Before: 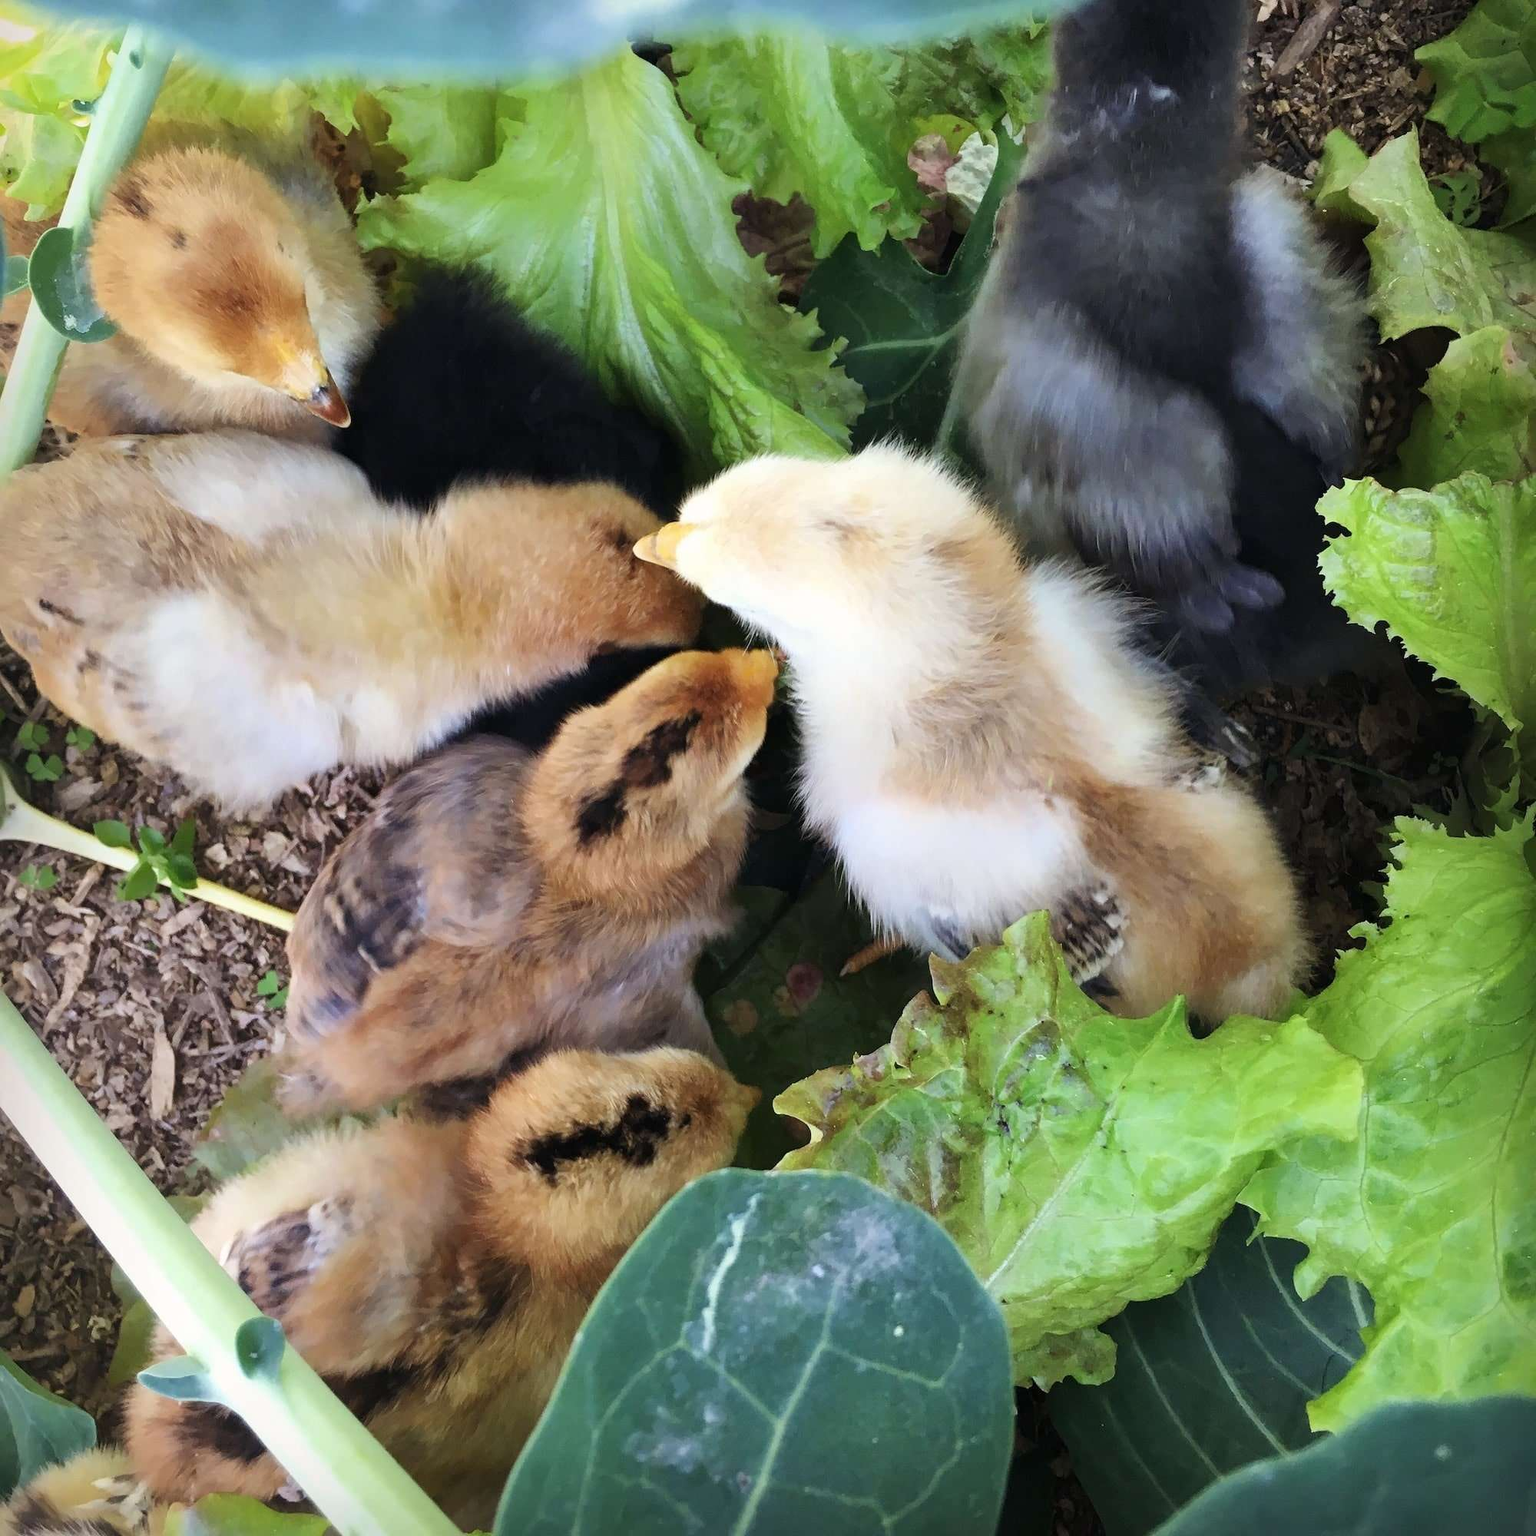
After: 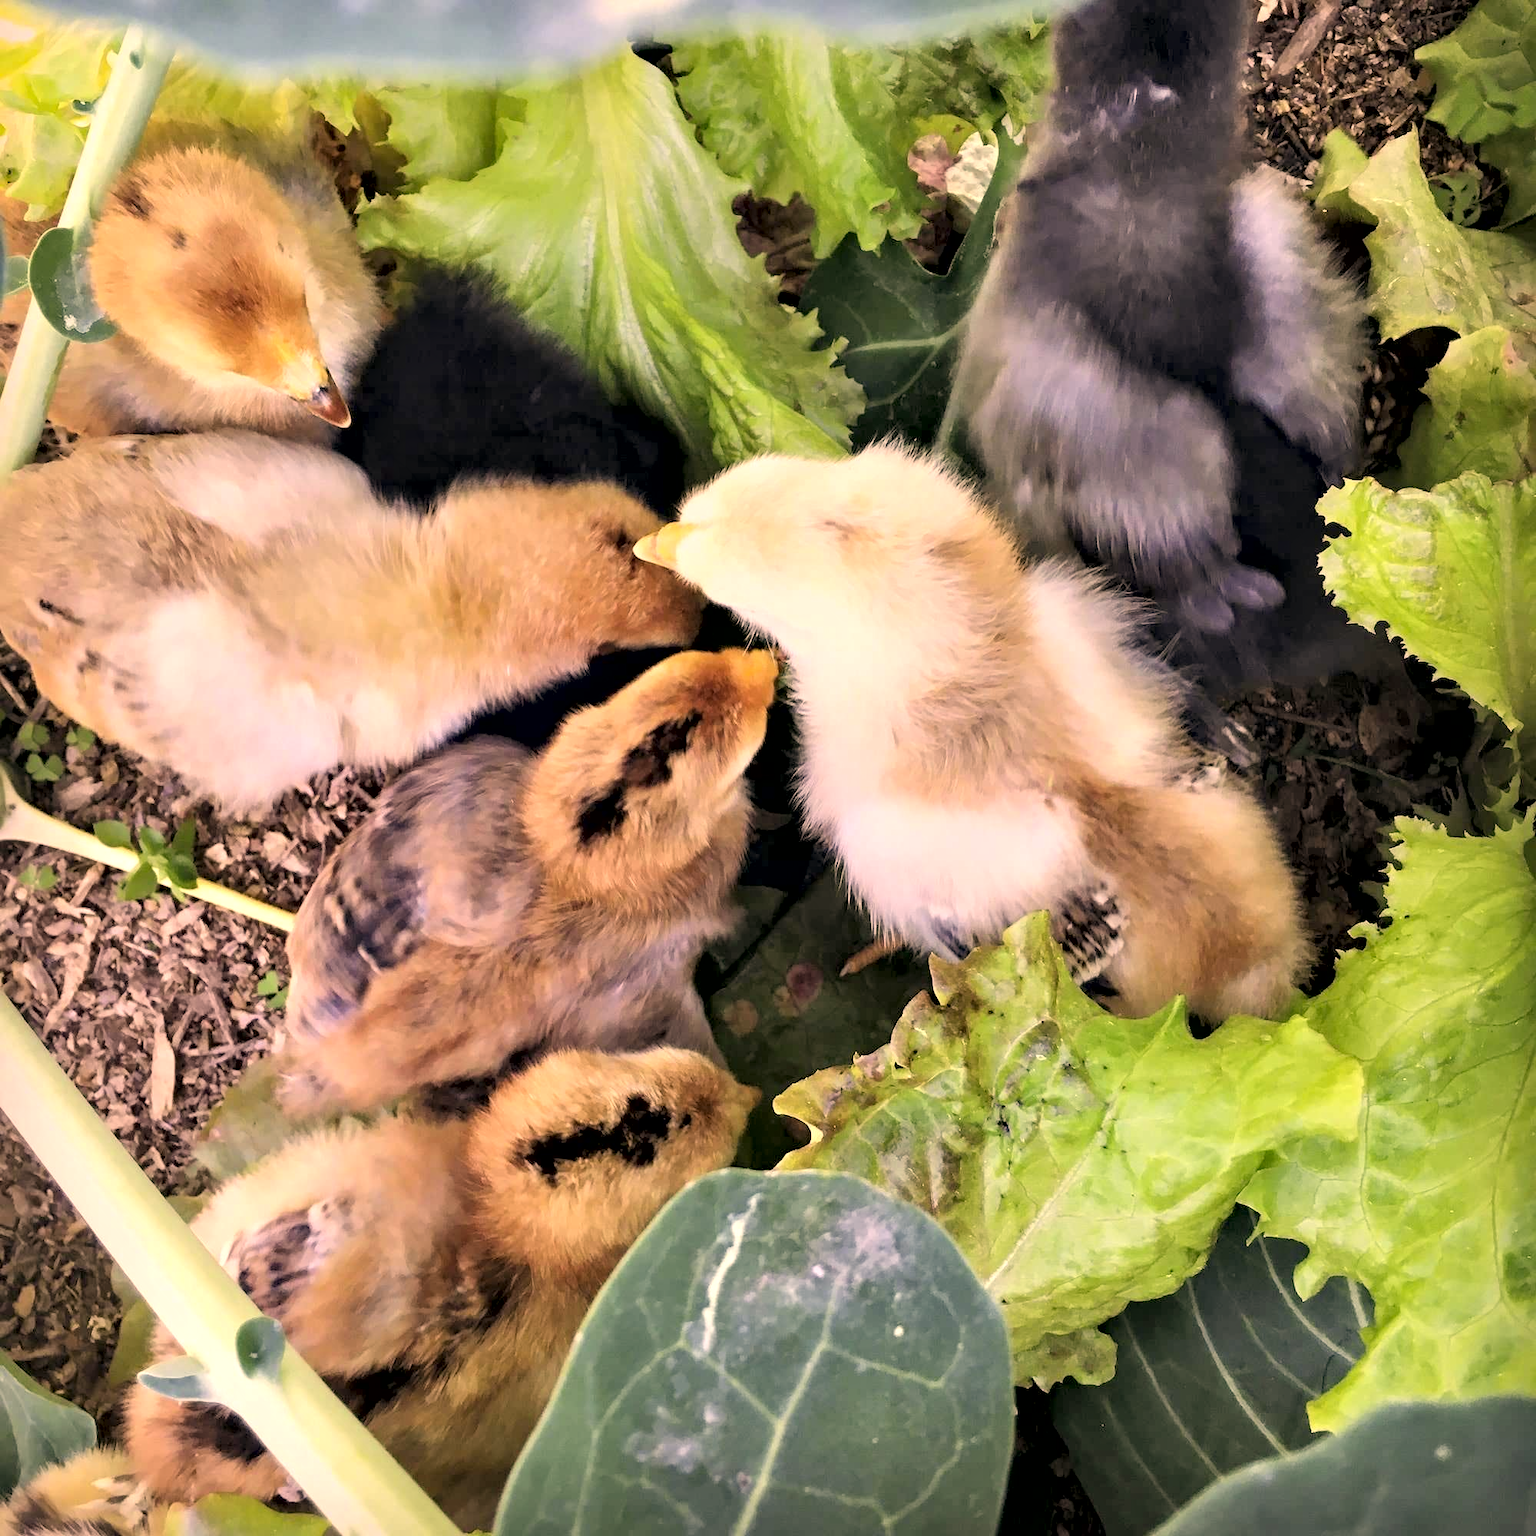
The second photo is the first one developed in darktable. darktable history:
color correction: highlights a* 17.88, highlights b* 18.79
contrast equalizer: y [[0.545, 0.572, 0.59, 0.59, 0.571, 0.545], [0.5 ×6], [0.5 ×6], [0 ×6], [0 ×6]]
contrast brightness saturation: brightness 0.15
